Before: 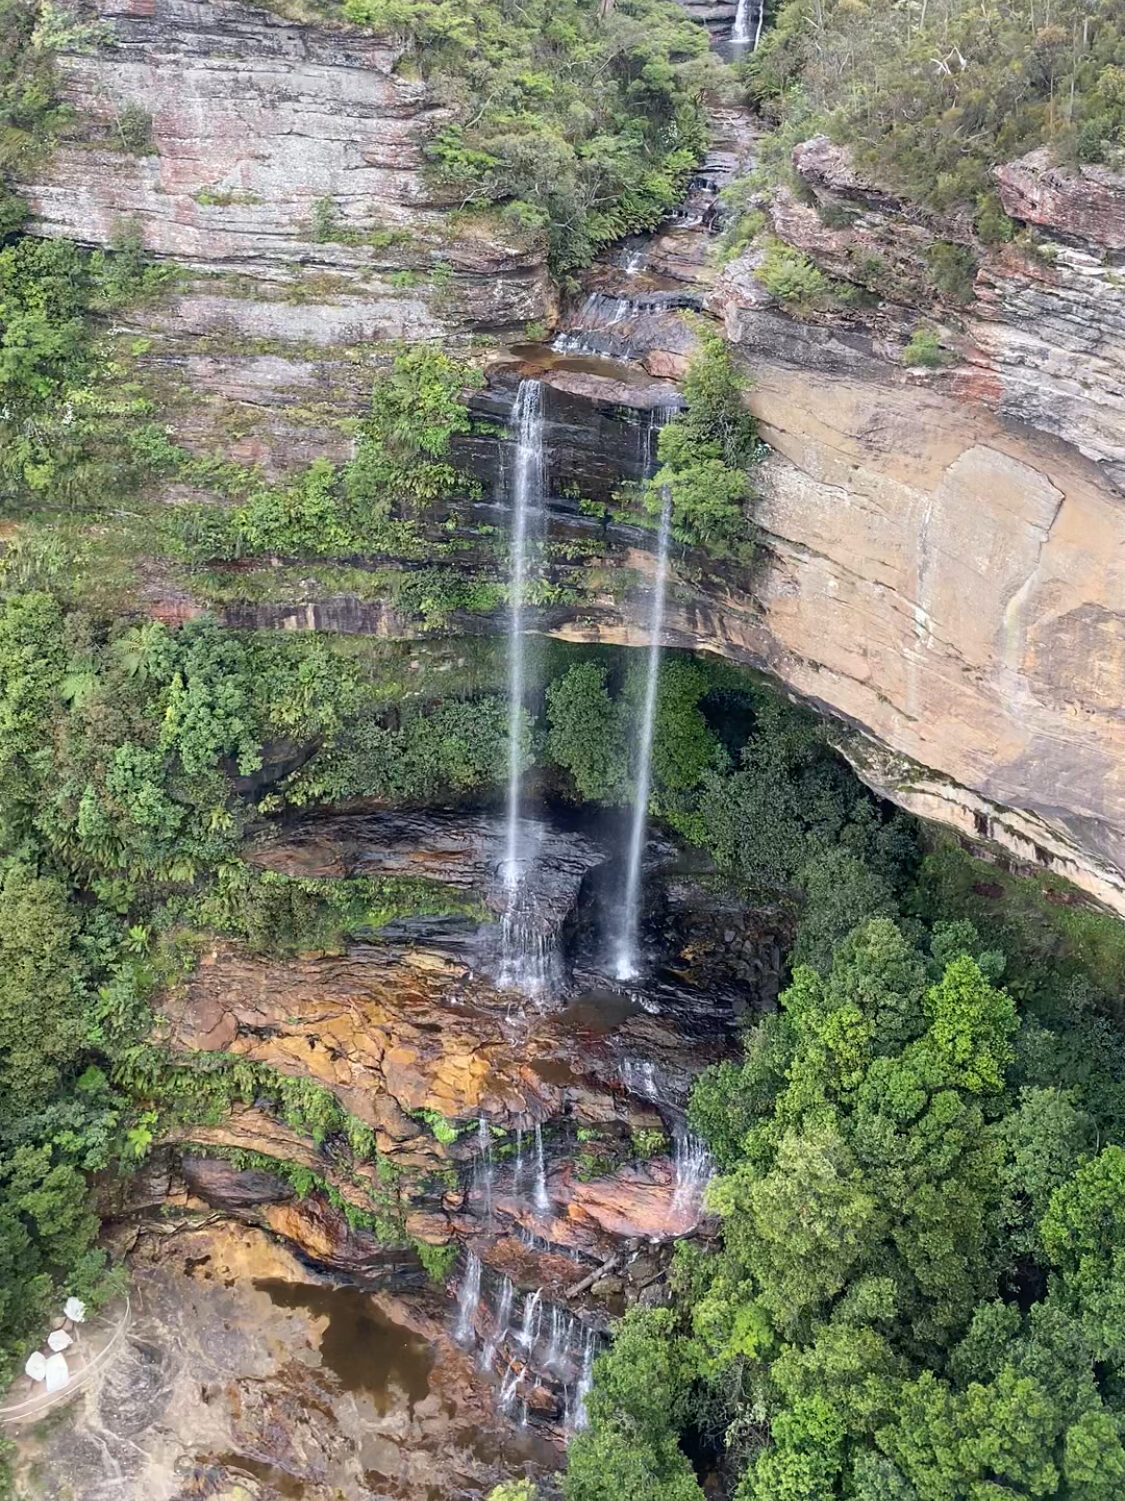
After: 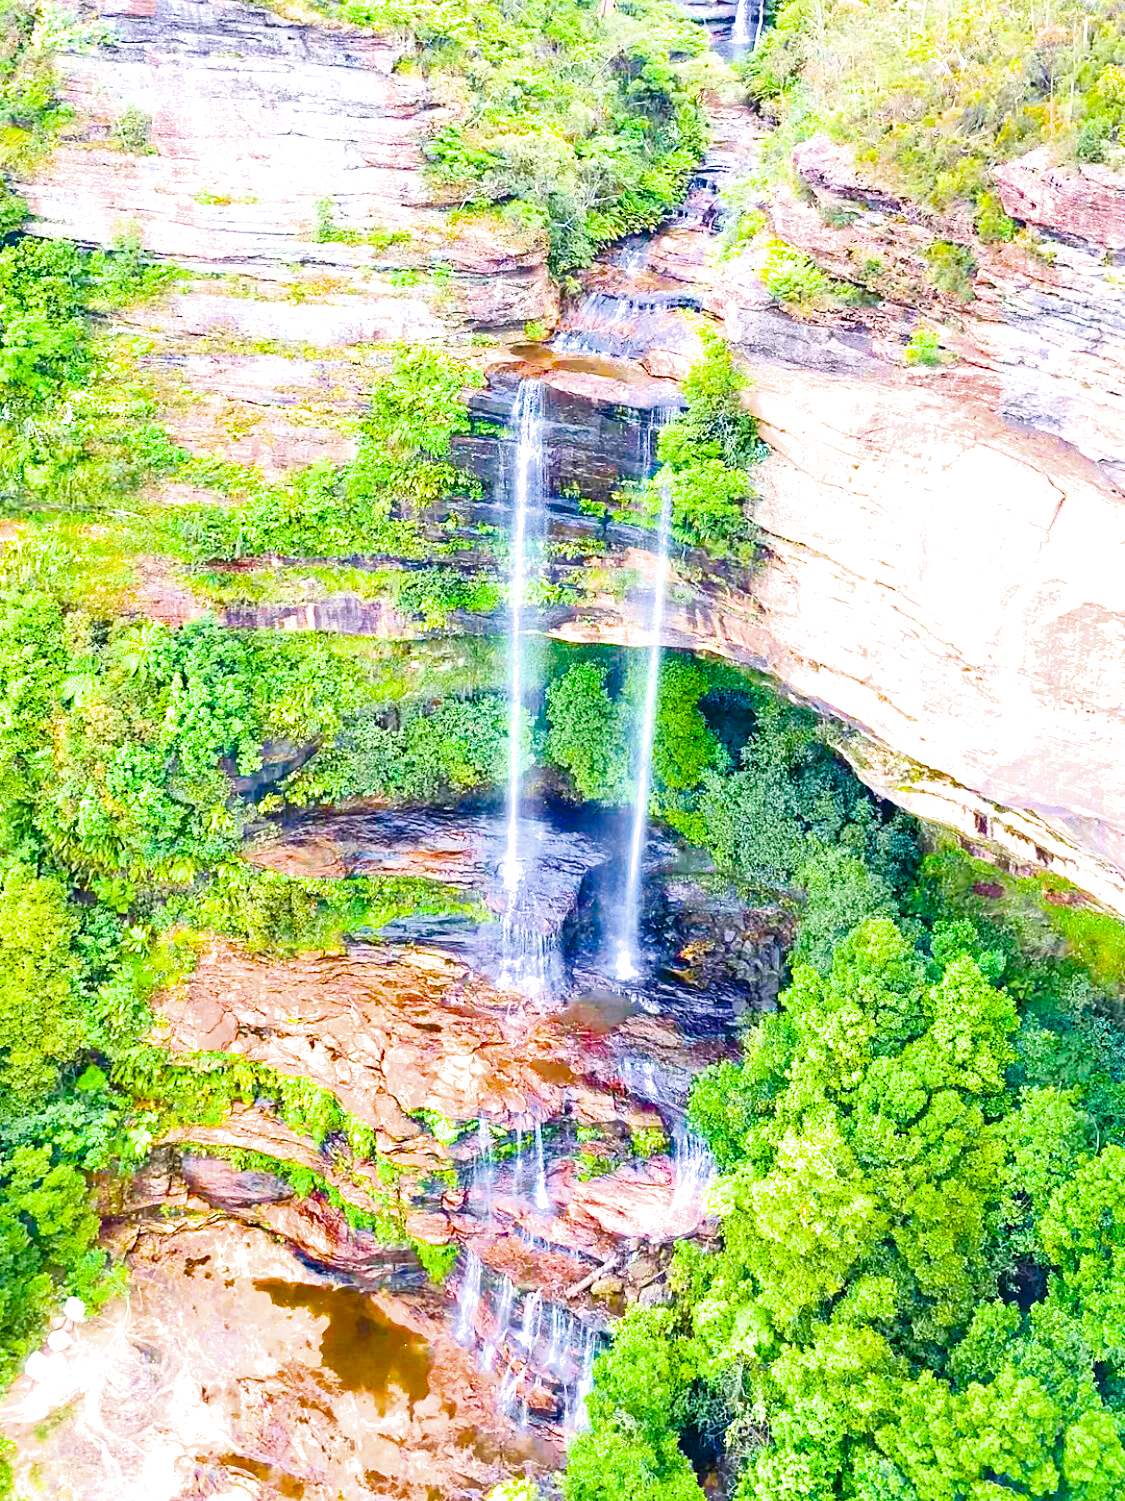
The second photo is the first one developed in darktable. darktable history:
color balance rgb: linear chroma grading › global chroma 42%, perceptual saturation grading › global saturation 42%, perceptual brilliance grading › global brilliance 25%, global vibrance 33%
shadows and highlights: low approximation 0.01, soften with gaussian
filmic rgb: black relative exposure -7.32 EV, white relative exposure 5.09 EV, hardness 3.2
exposure: exposure 2.207 EV, compensate highlight preservation false
